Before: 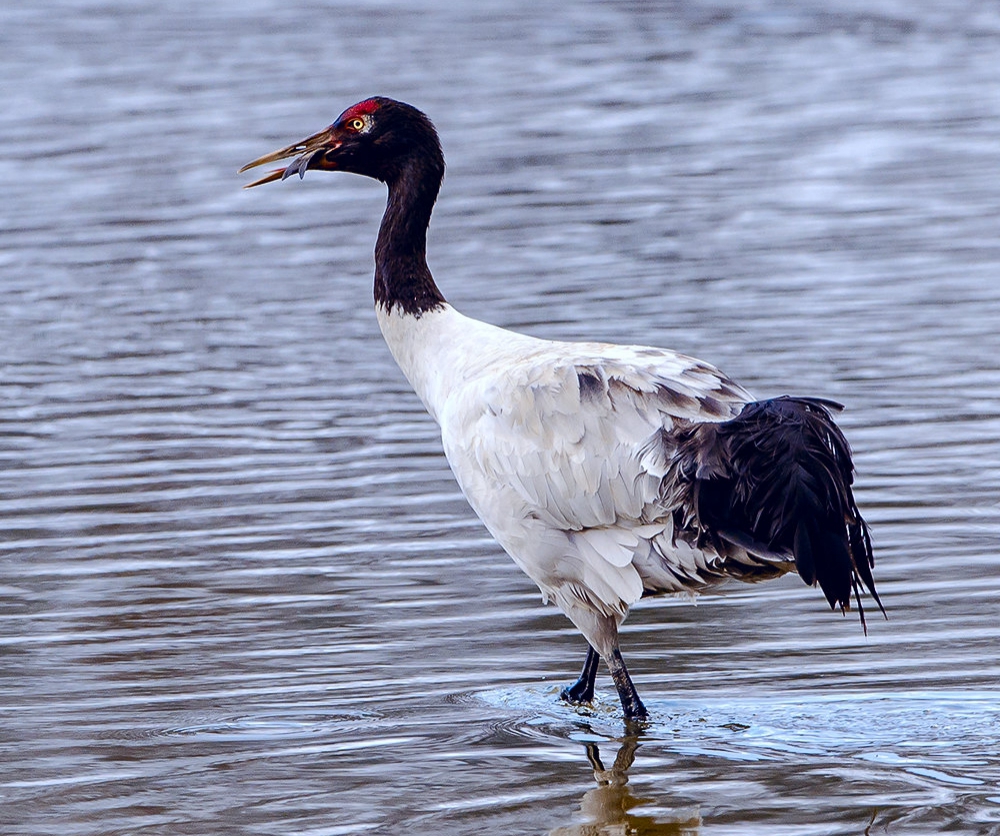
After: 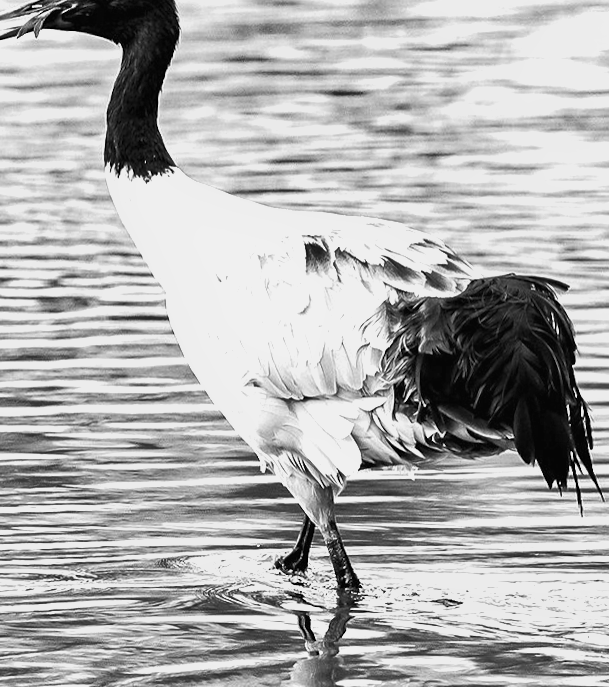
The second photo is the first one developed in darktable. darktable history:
crop and rotate: left 28.256%, top 17.734%, right 12.656%, bottom 3.573%
monochrome: a 30.25, b 92.03
exposure: black level correction 0, exposure 1.2 EV, compensate exposure bias true, compensate highlight preservation false
shadows and highlights: low approximation 0.01, soften with gaussian
rotate and perspective: rotation 2.27°, automatic cropping off
